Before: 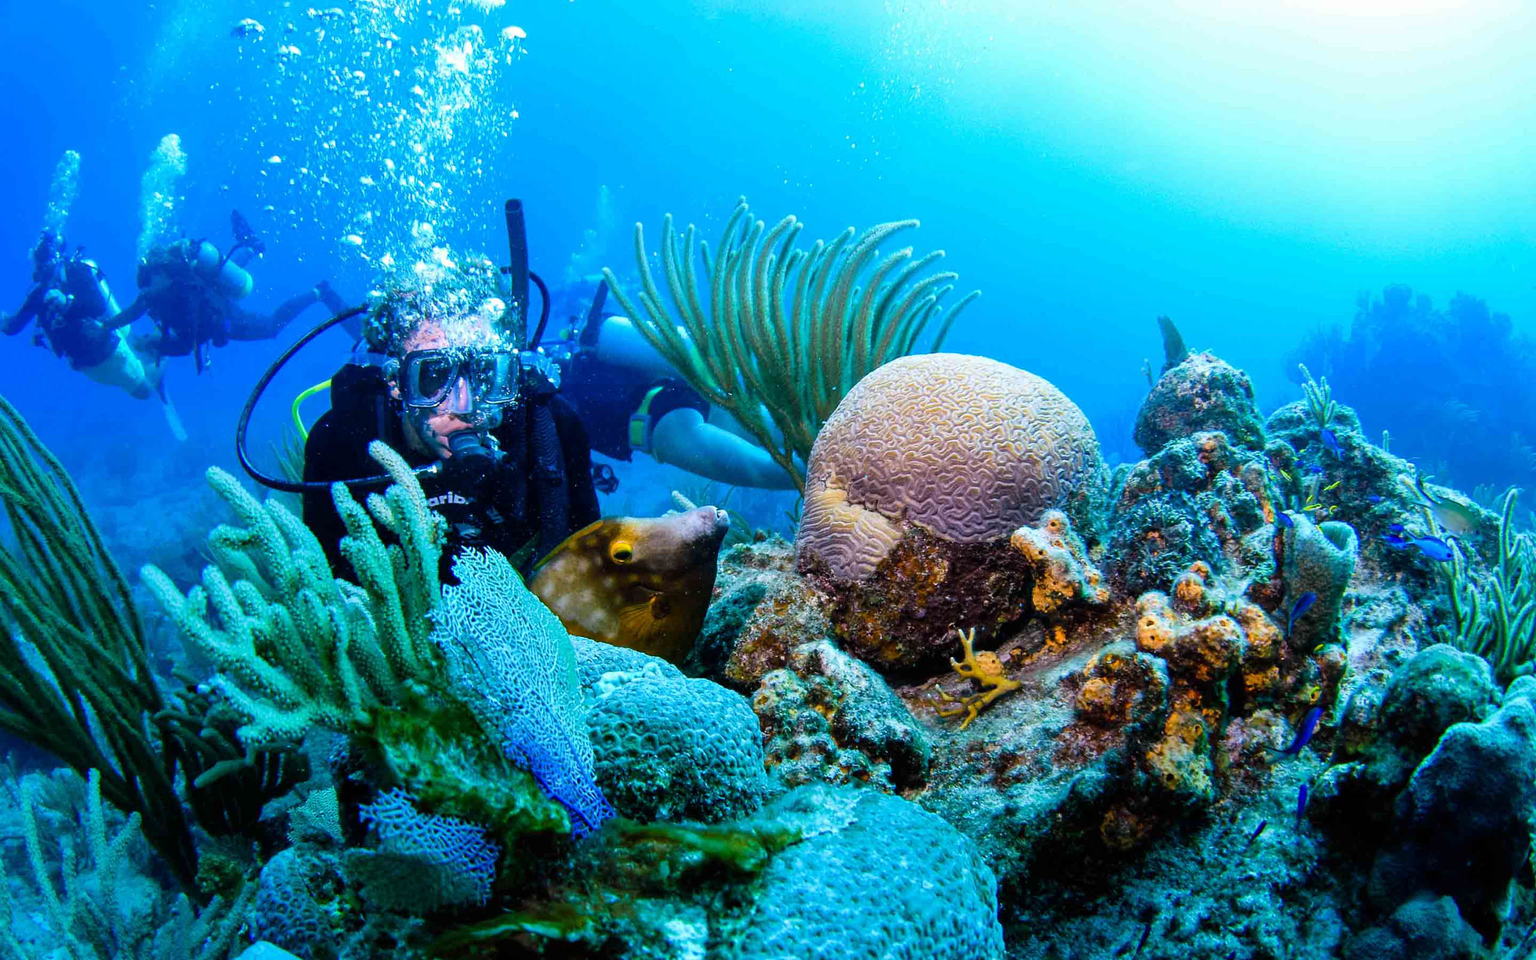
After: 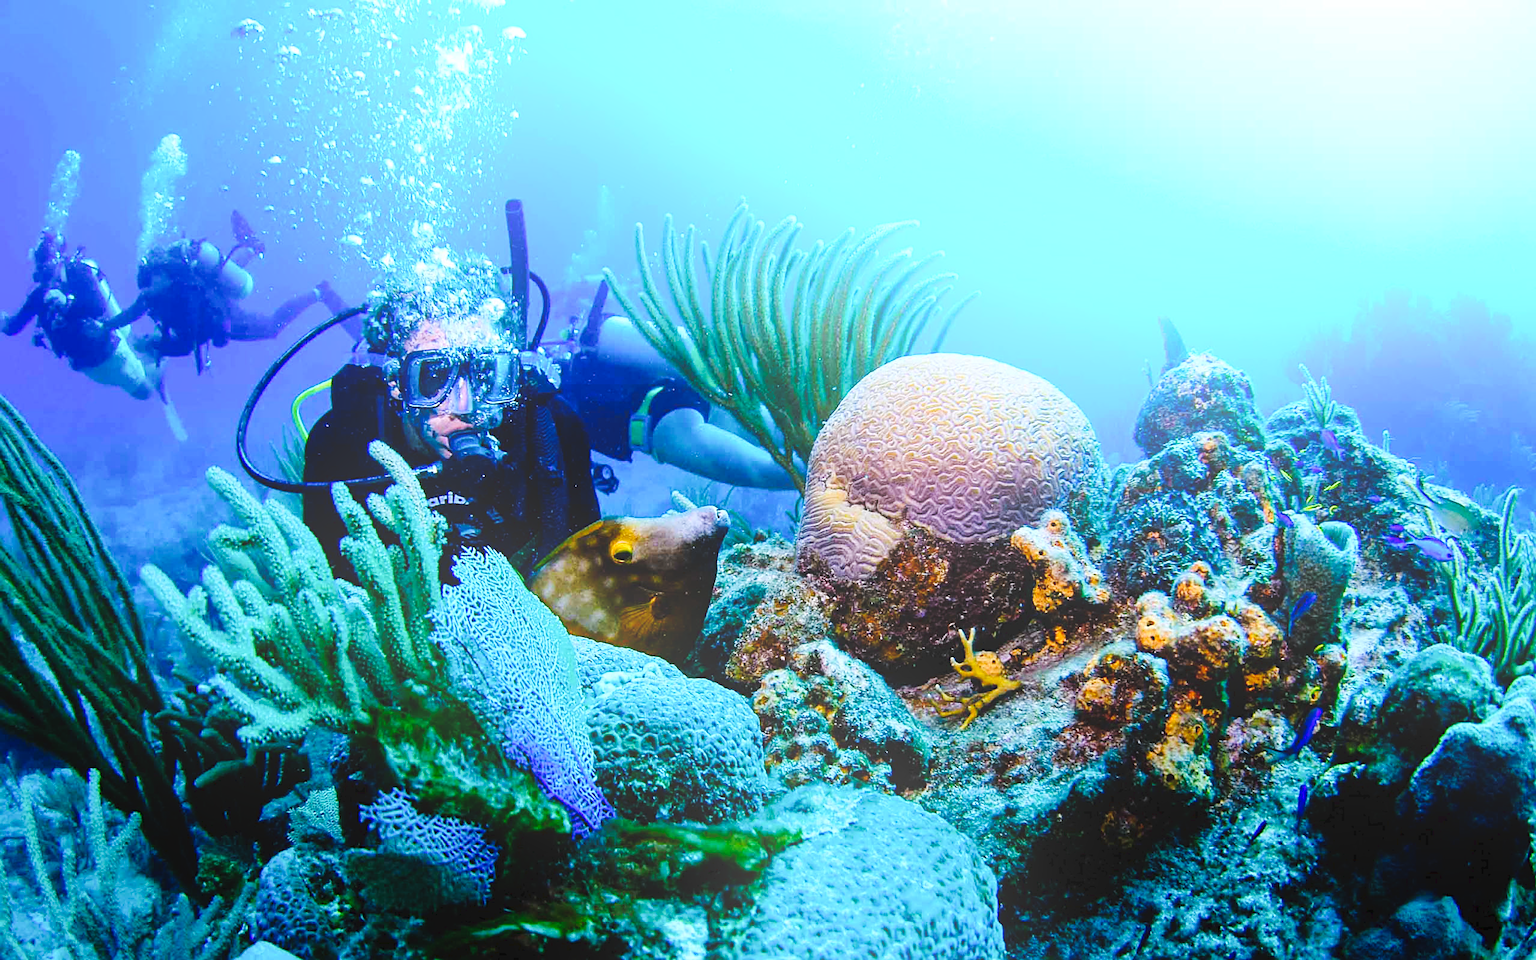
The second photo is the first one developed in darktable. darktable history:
bloom: size 38%, threshold 95%, strength 30%
tone curve: curves: ch0 [(0, 0) (0.003, 0.031) (0.011, 0.033) (0.025, 0.036) (0.044, 0.045) (0.069, 0.06) (0.1, 0.079) (0.136, 0.109) (0.177, 0.15) (0.224, 0.192) (0.277, 0.262) (0.335, 0.347) (0.399, 0.433) (0.468, 0.528) (0.543, 0.624) (0.623, 0.705) (0.709, 0.788) (0.801, 0.865) (0.898, 0.933) (1, 1)], preserve colors none
sharpen: on, module defaults
white balance: red 0.983, blue 1.036
